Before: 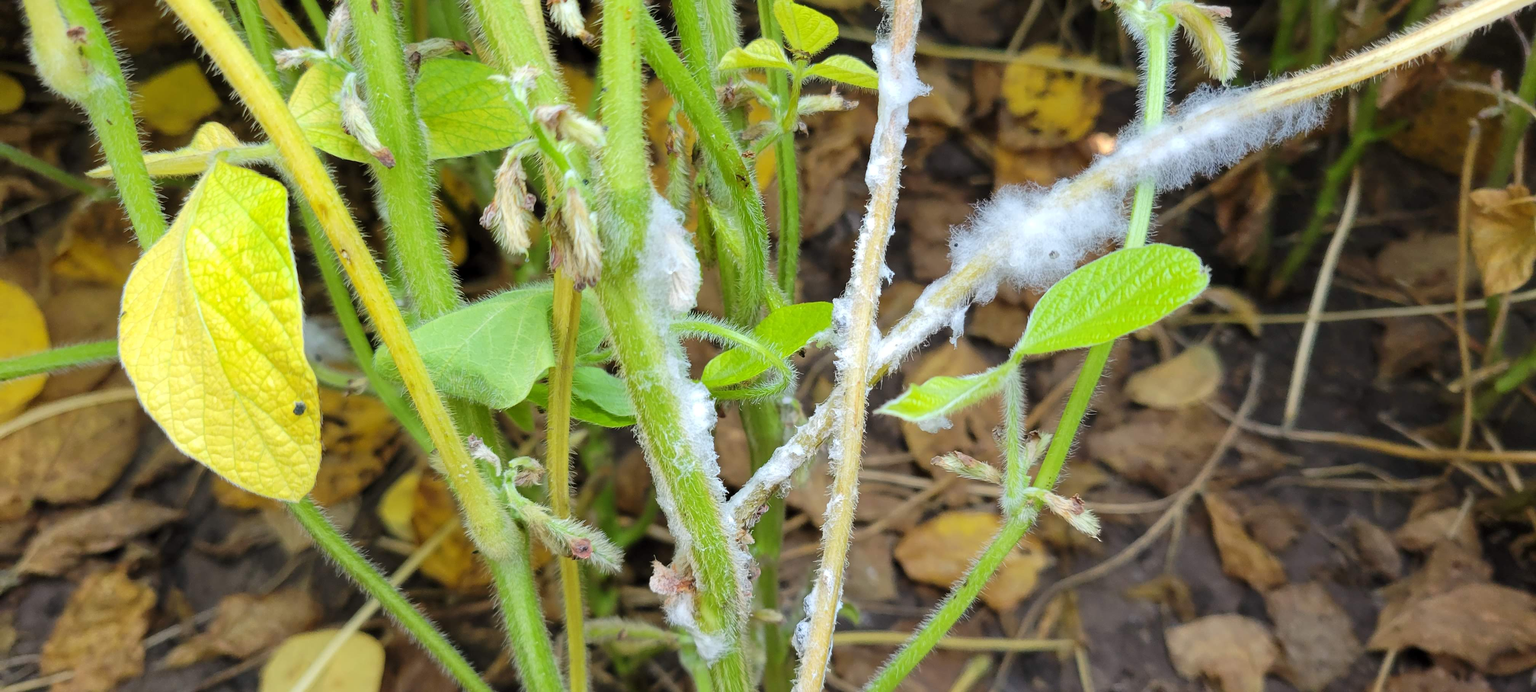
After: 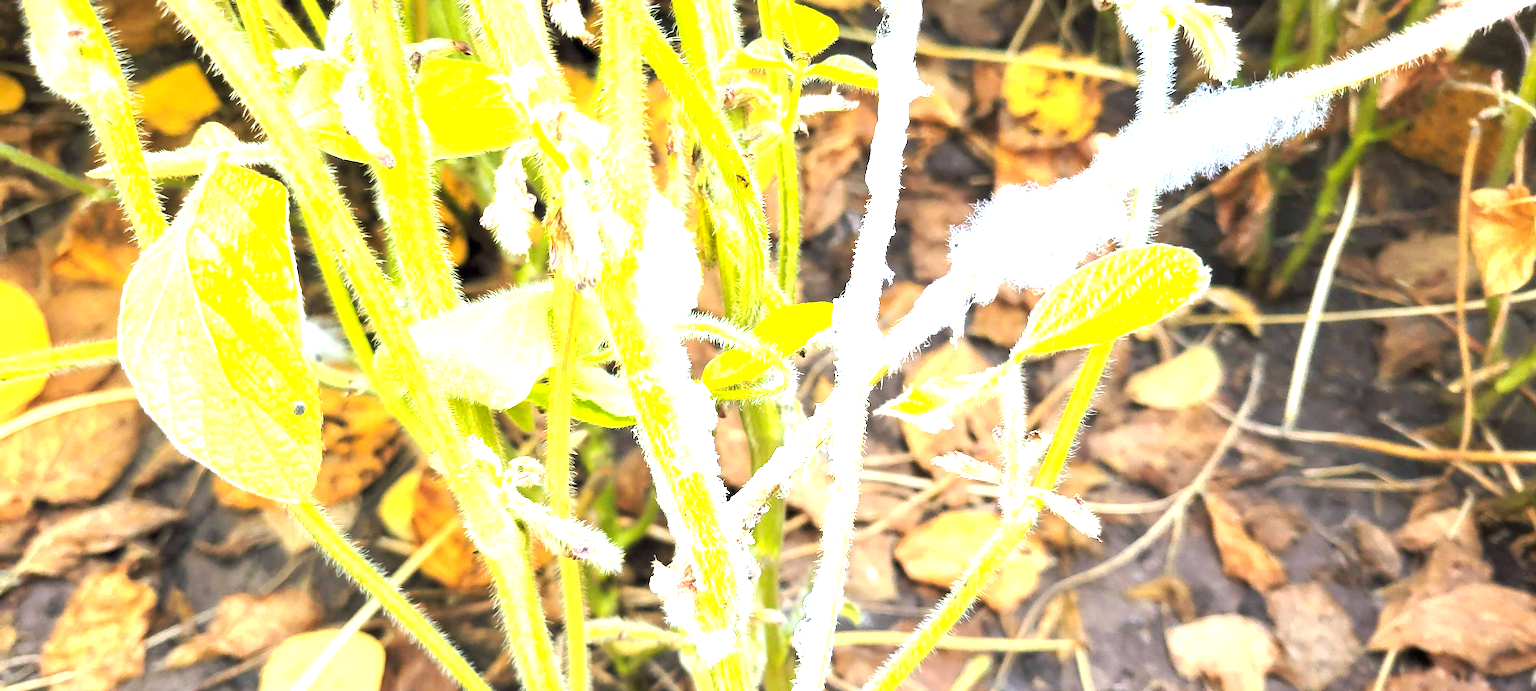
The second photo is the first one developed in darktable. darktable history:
exposure: black level correction 0, exposure 2.088 EV, compensate exposure bias true, compensate highlight preservation false
color zones: curves: ch1 [(0.309, 0.524) (0.41, 0.329) (0.508, 0.509)]; ch2 [(0.25, 0.457) (0.75, 0.5)]
